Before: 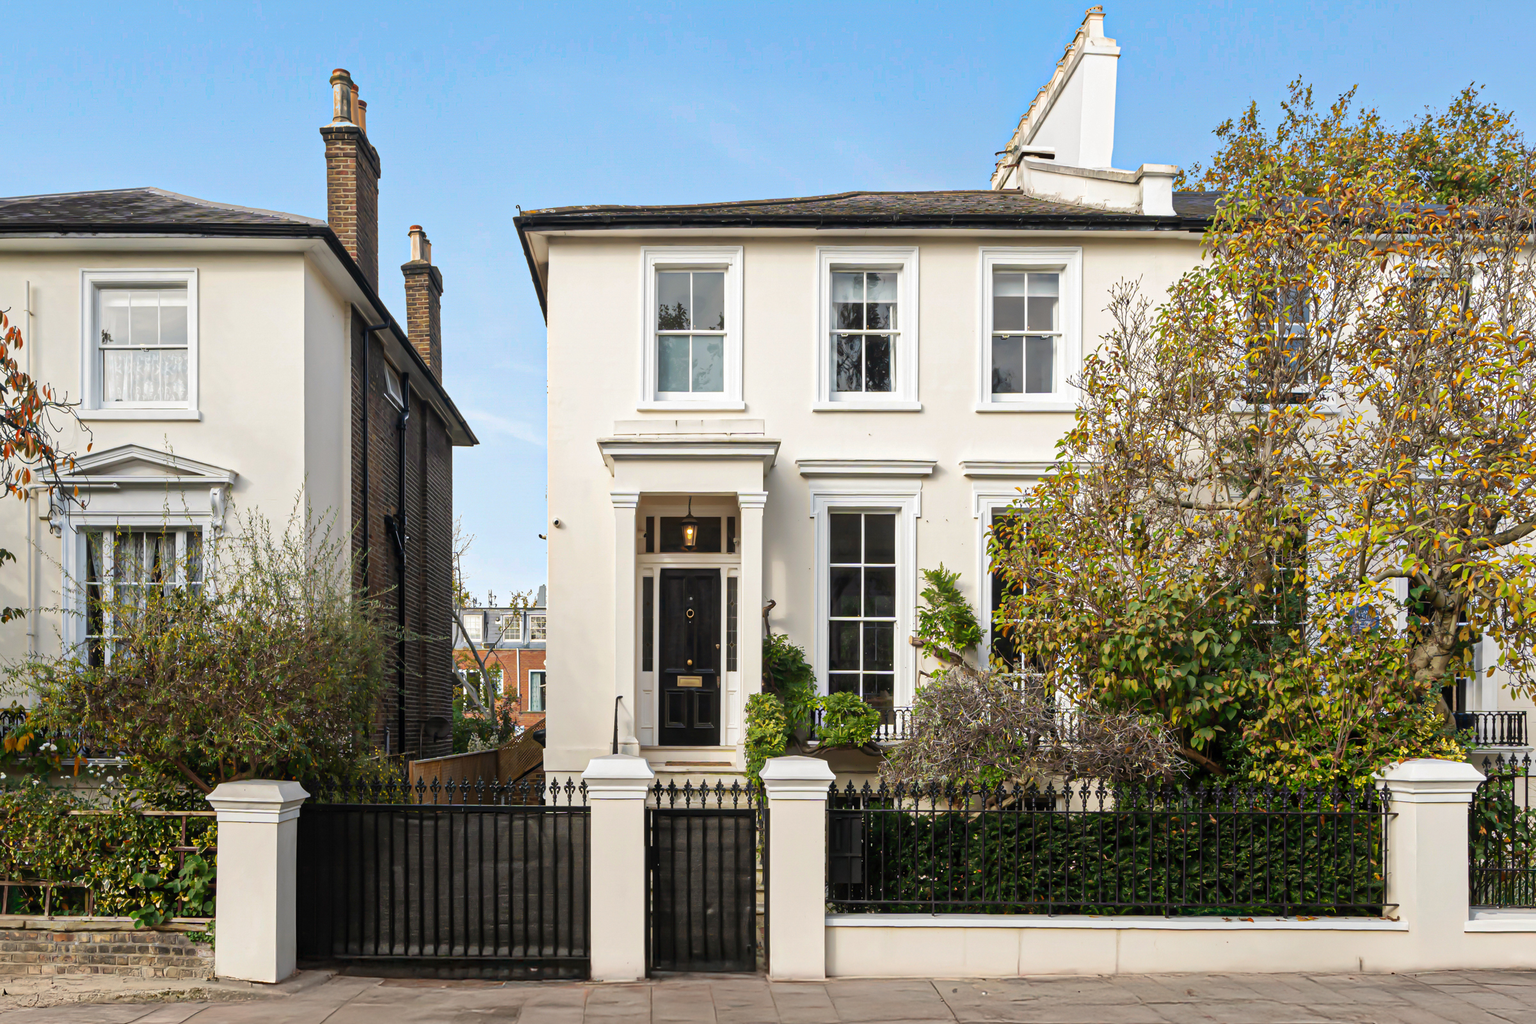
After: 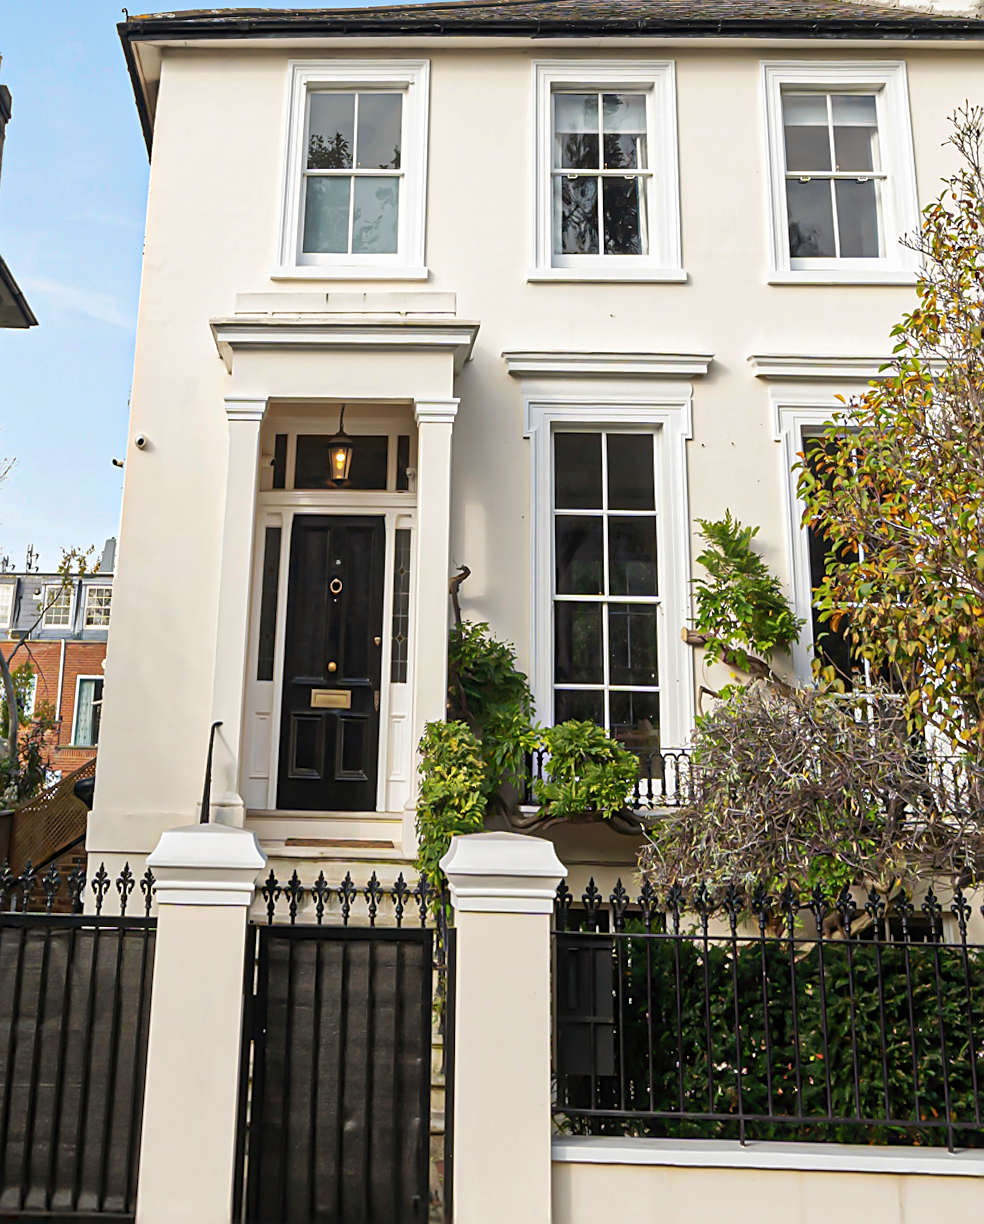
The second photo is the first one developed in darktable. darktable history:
sharpen: on, module defaults
crop and rotate: angle 0.02°, left 24.353%, top 13.219%, right 26.156%, bottom 8.224%
rotate and perspective: rotation 0.72°, lens shift (vertical) -0.352, lens shift (horizontal) -0.051, crop left 0.152, crop right 0.859, crop top 0.019, crop bottom 0.964
